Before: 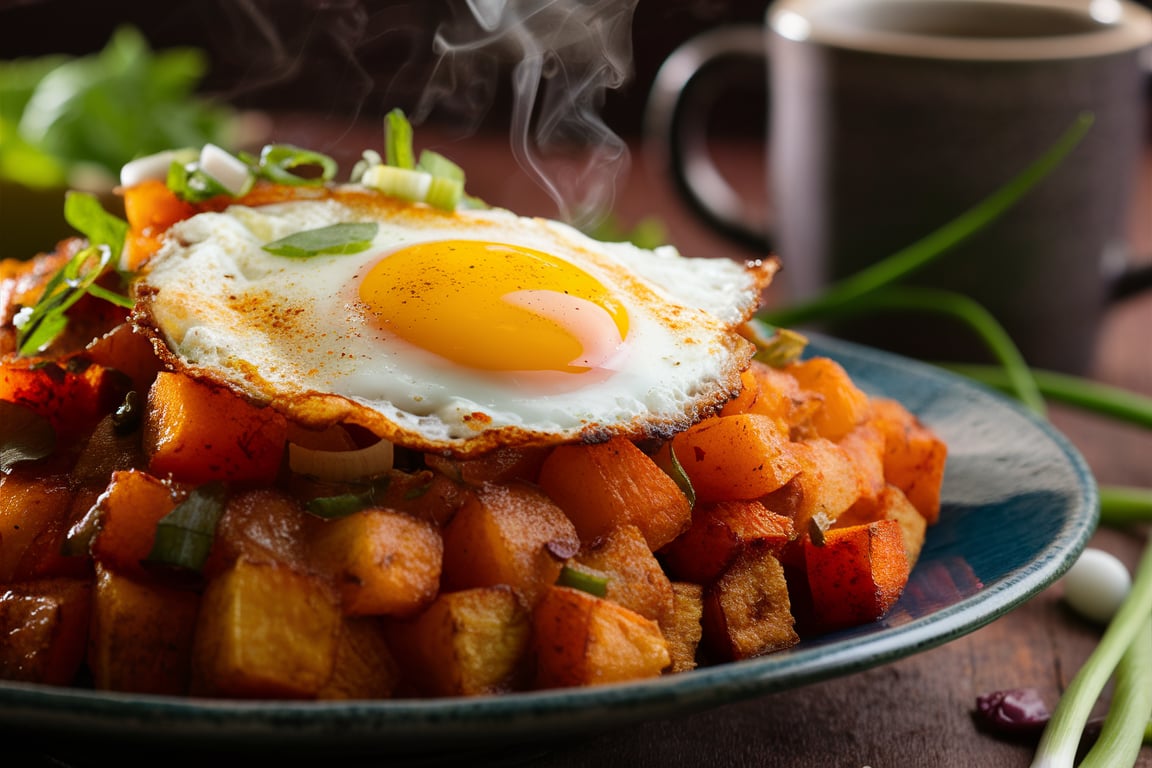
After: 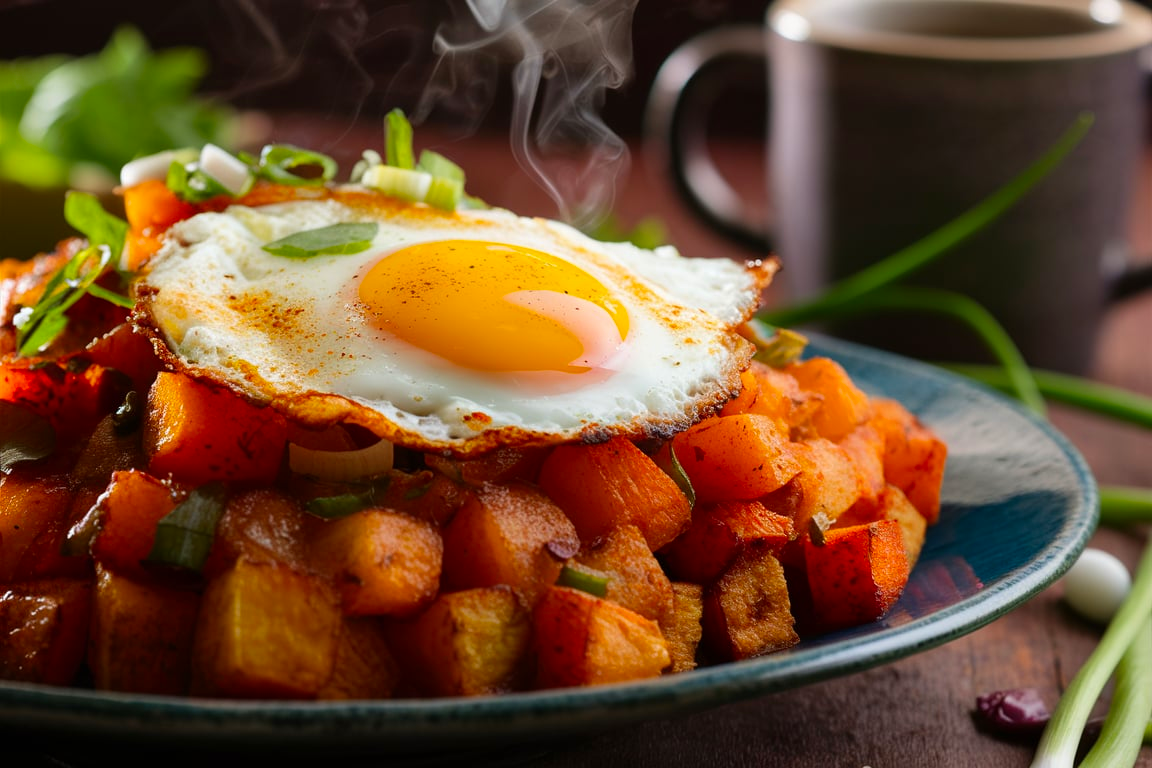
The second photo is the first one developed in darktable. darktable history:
contrast brightness saturation: saturation 0.182
